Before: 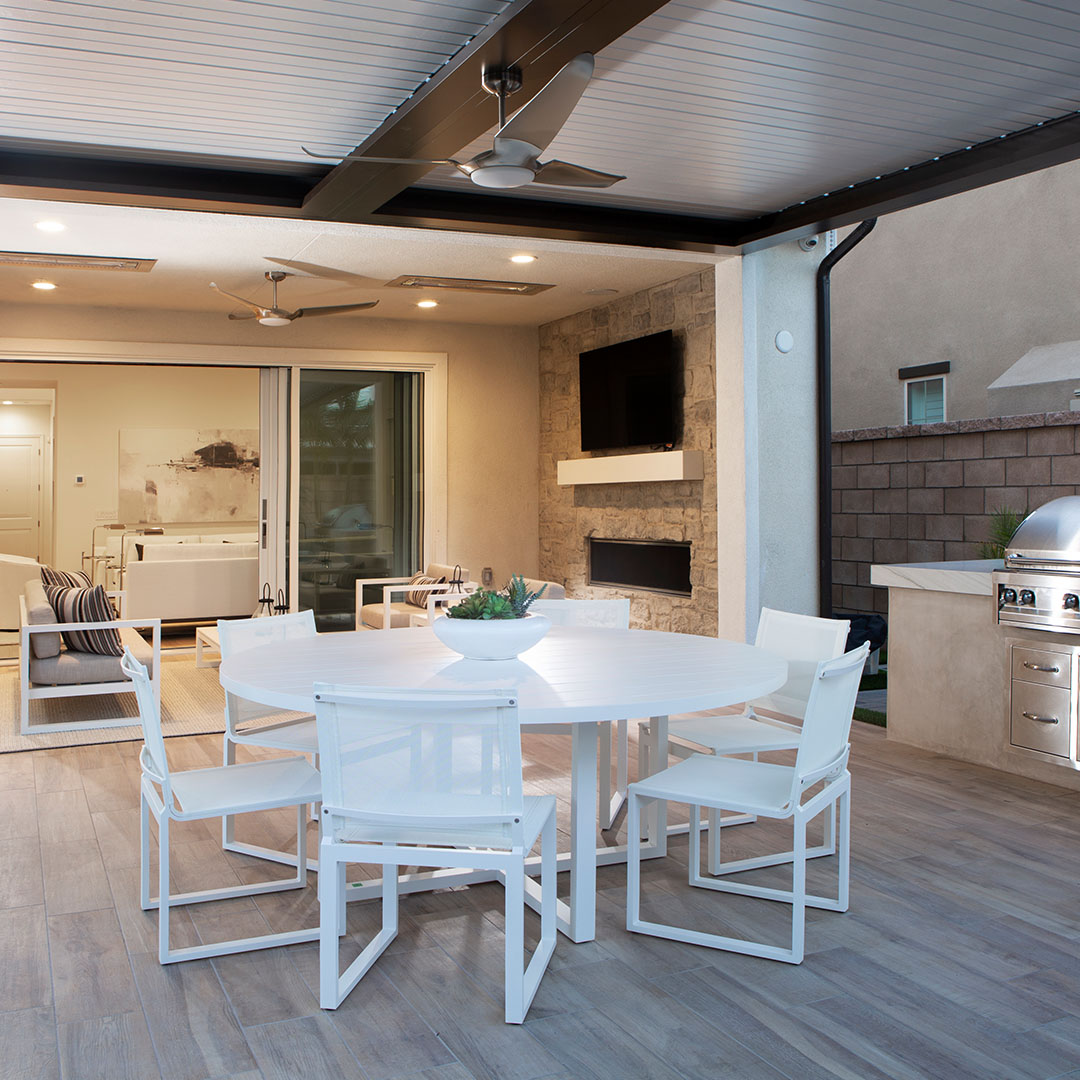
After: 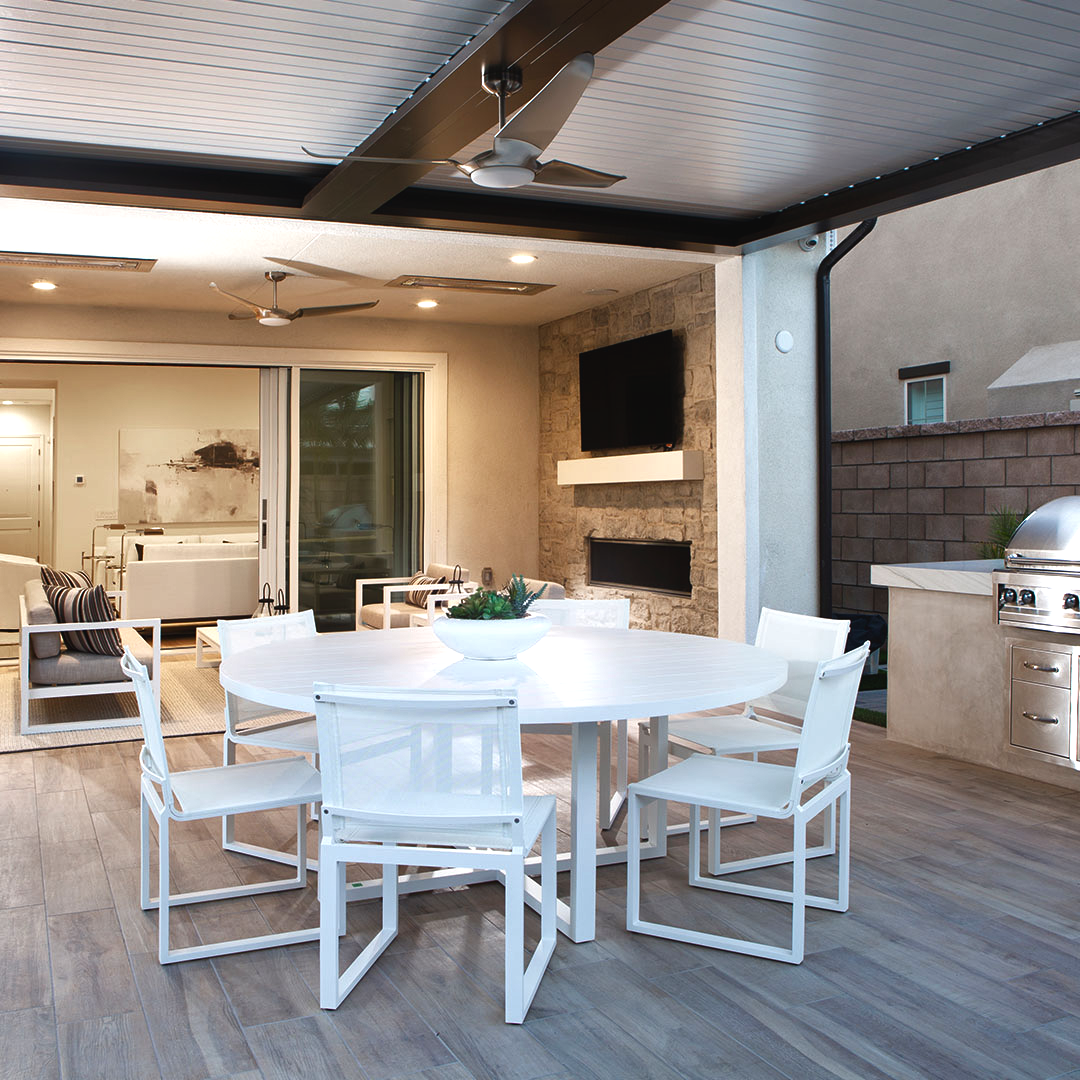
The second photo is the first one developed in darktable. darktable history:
color balance rgb: power › hue 210.02°, global offset › luminance 0.732%, perceptual saturation grading › global saturation 0.754%, perceptual saturation grading › highlights -31.541%, perceptual saturation grading › mid-tones 5.849%, perceptual saturation grading › shadows 19.024%, global vibrance 25.044%, contrast 20.329%
shadows and highlights: soften with gaussian
